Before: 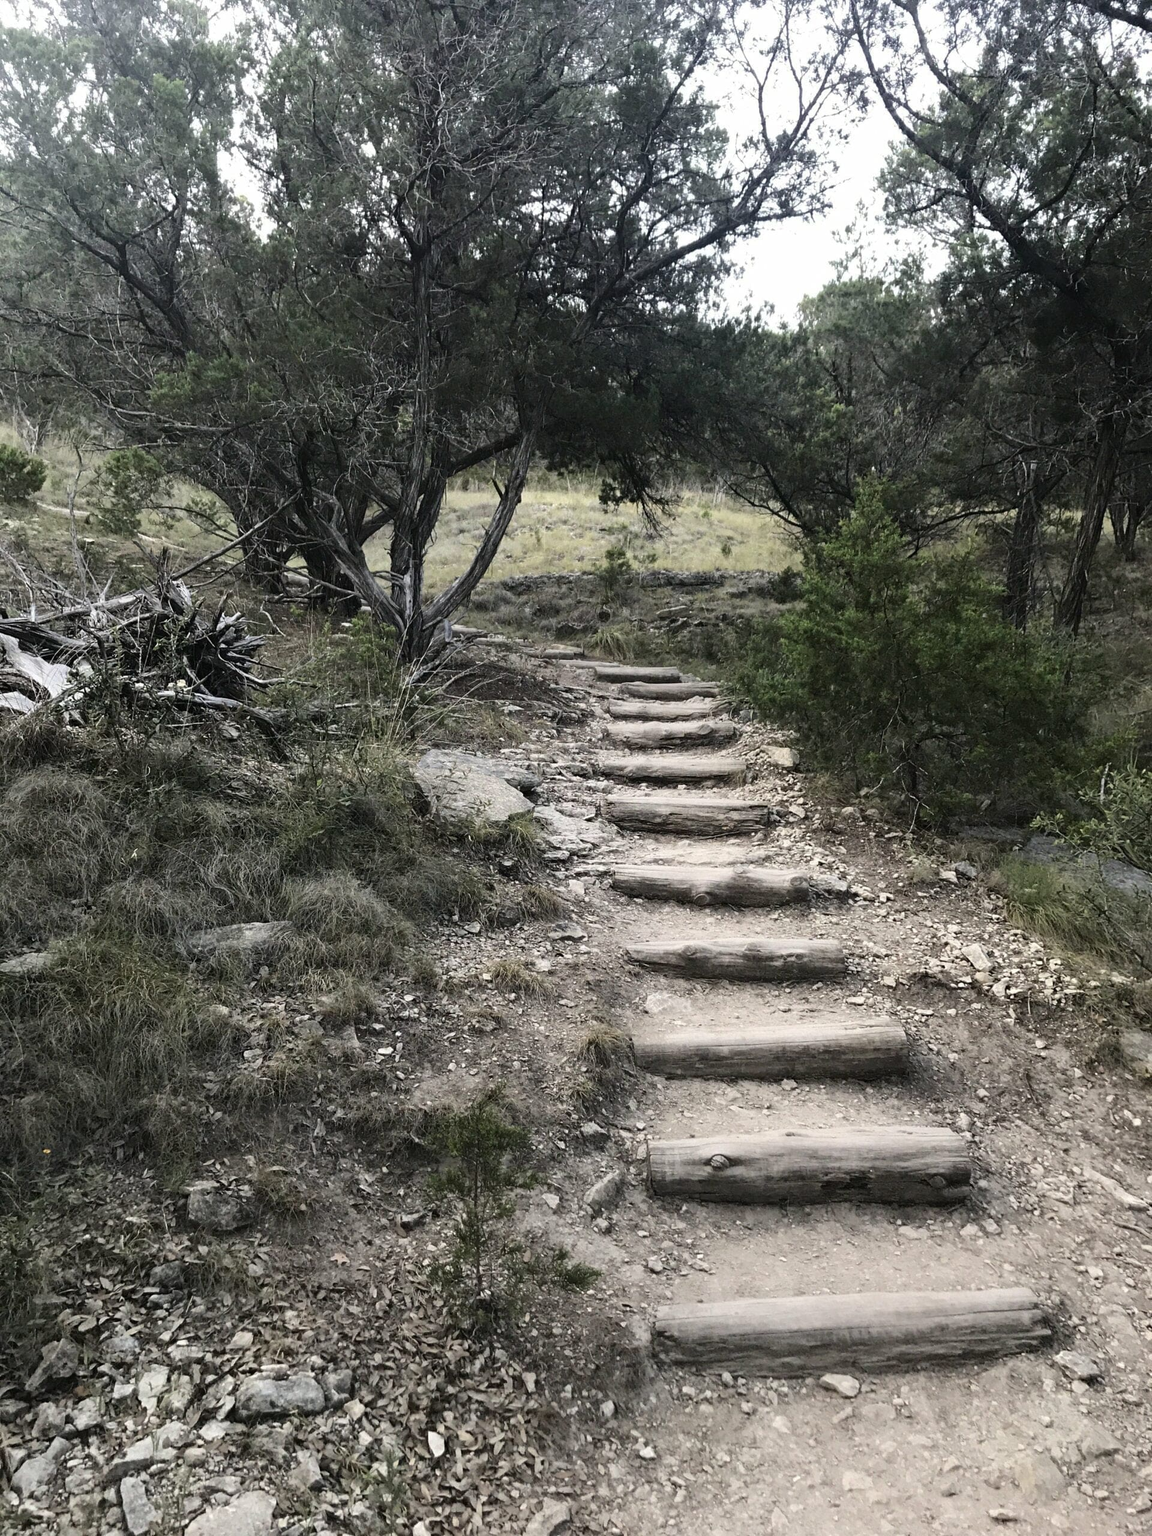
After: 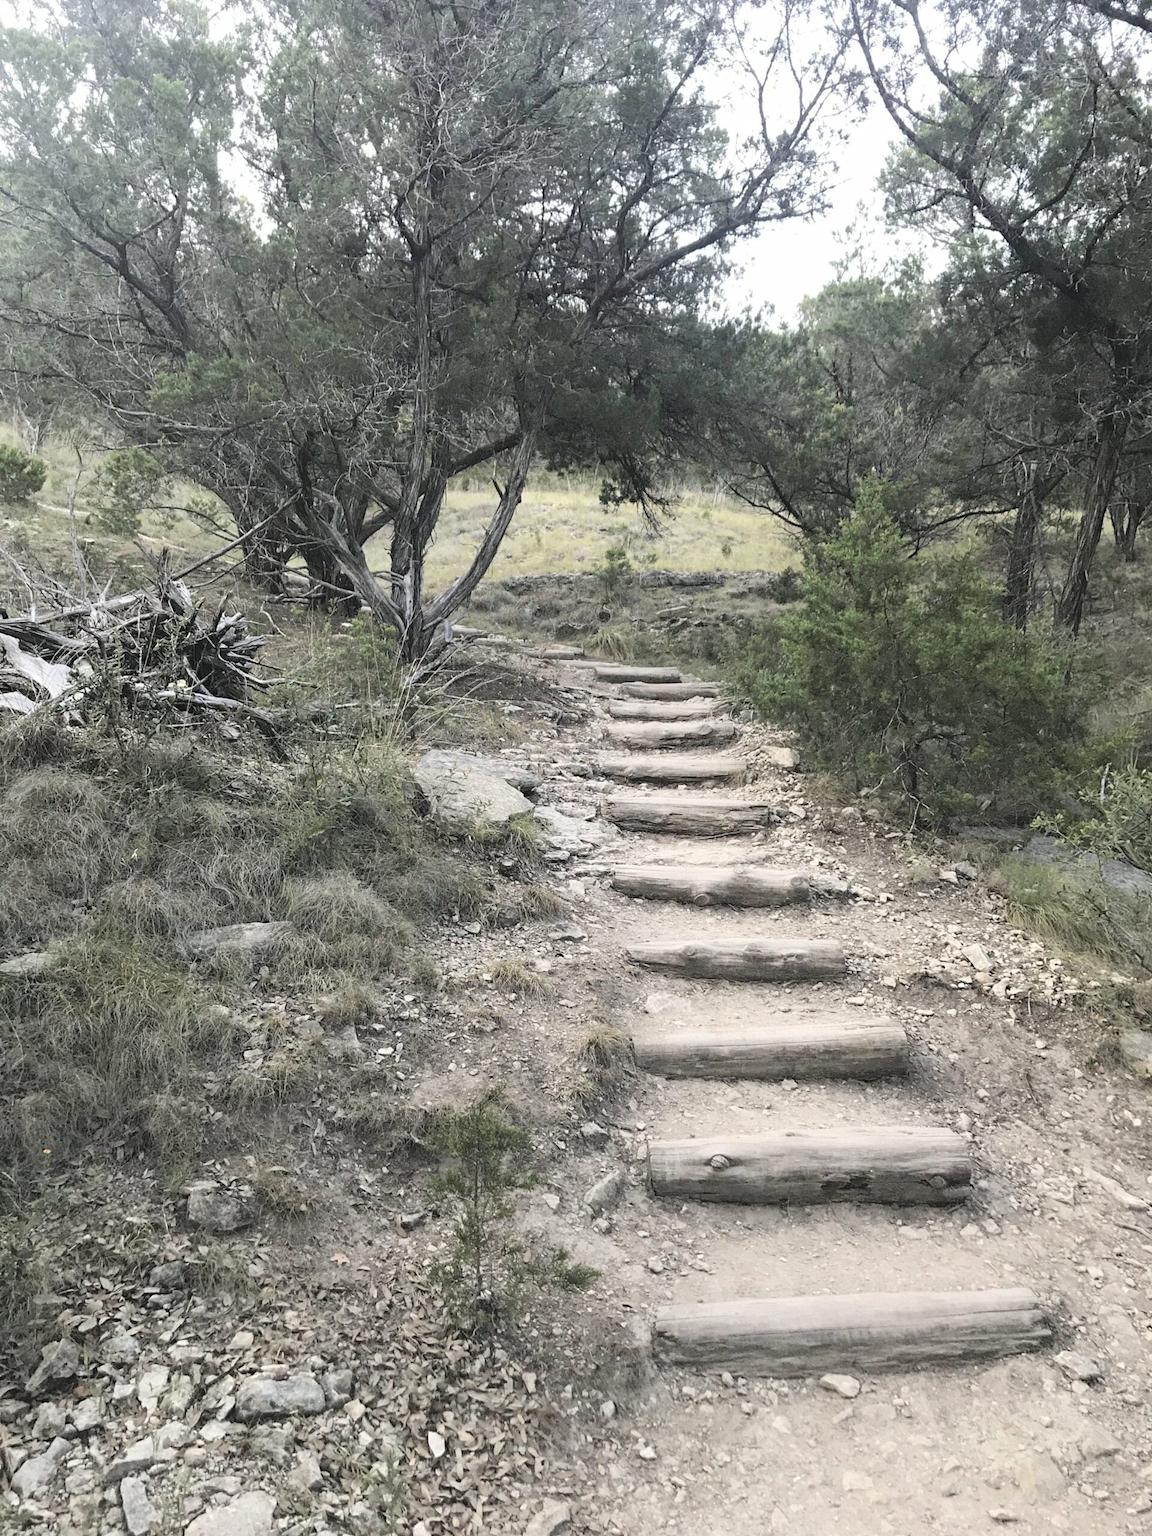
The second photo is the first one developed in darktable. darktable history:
contrast brightness saturation: brightness 0.287
